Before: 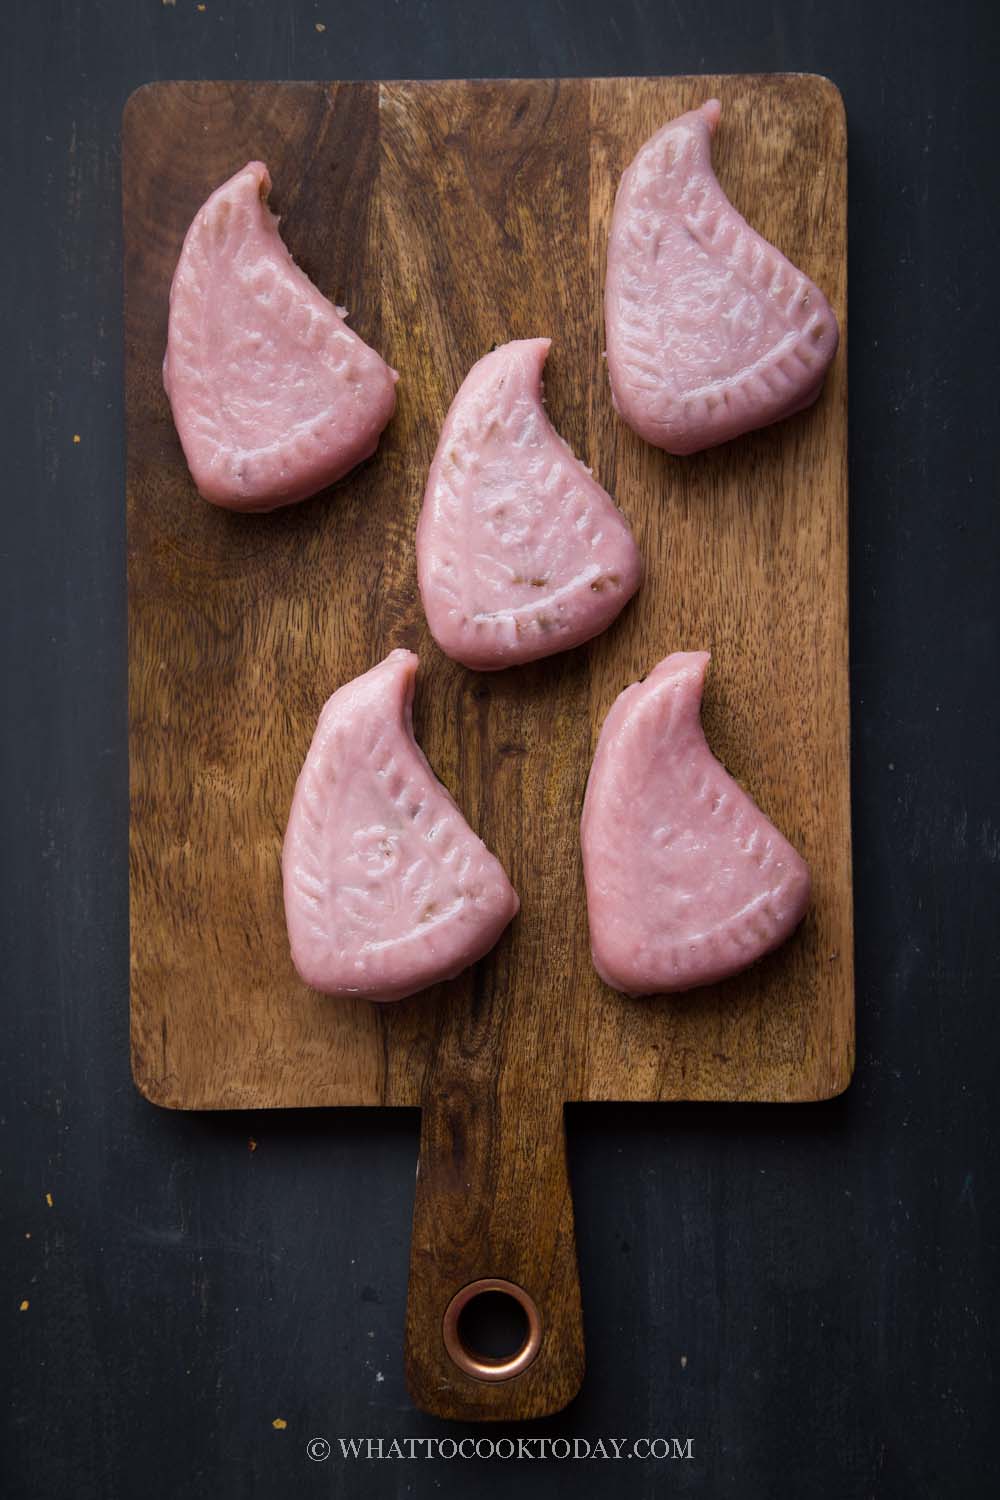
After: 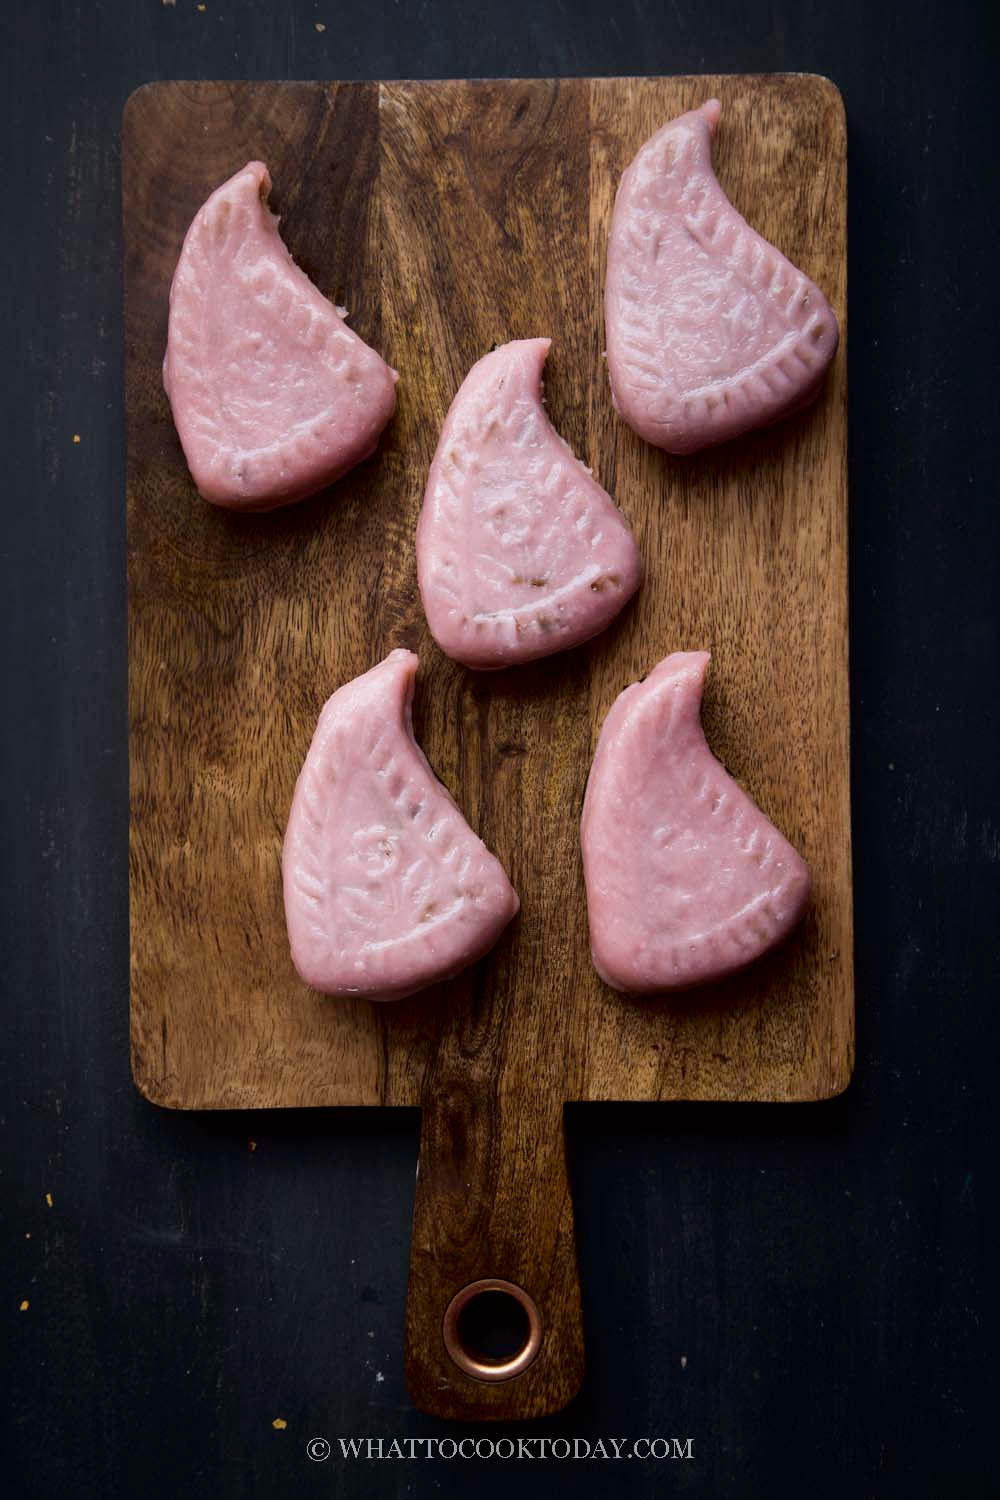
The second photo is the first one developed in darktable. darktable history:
tone curve: curves: ch0 [(0, 0) (0.003, 0.003) (0.011, 0.003) (0.025, 0.007) (0.044, 0.014) (0.069, 0.02) (0.1, 0.03) (0.136, 0.054) (0.177, 0.099) (0.224, 0.156) (0.277, 0.227) (0.335, 0.302) (0.399, 0.375) (0.468, 0.456) (0.543, 0.54) (0.623, 0.625) (0.709, 0.717) (0.801, 0.807) (0.898, 0.895) (1, 1)], color space Lab, independent channels, preserve colors none
